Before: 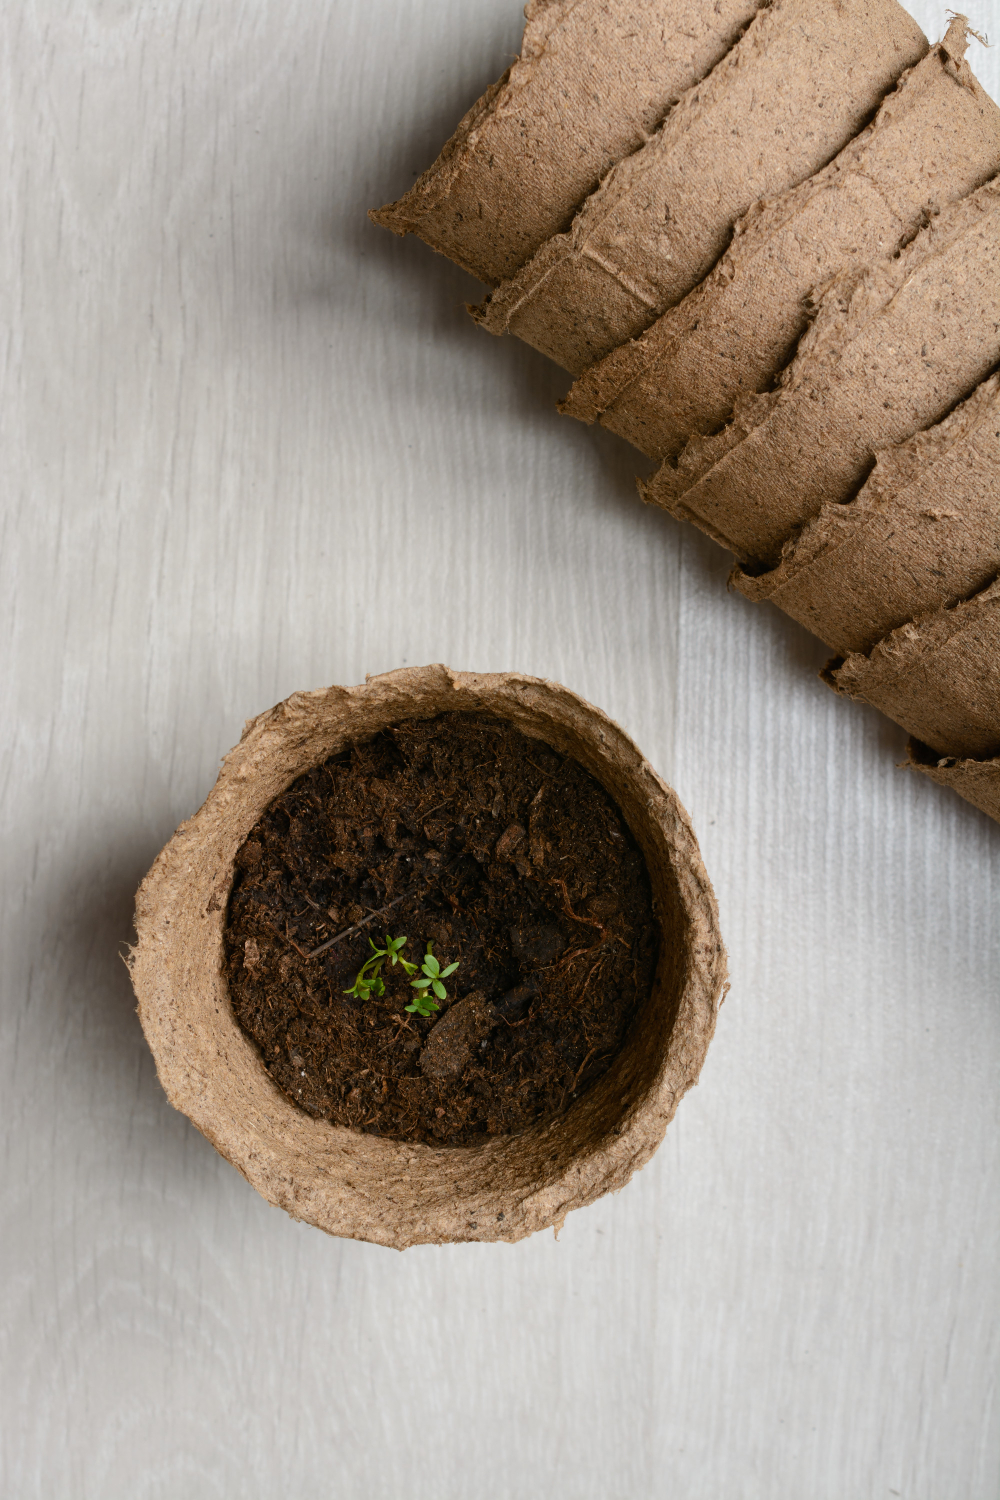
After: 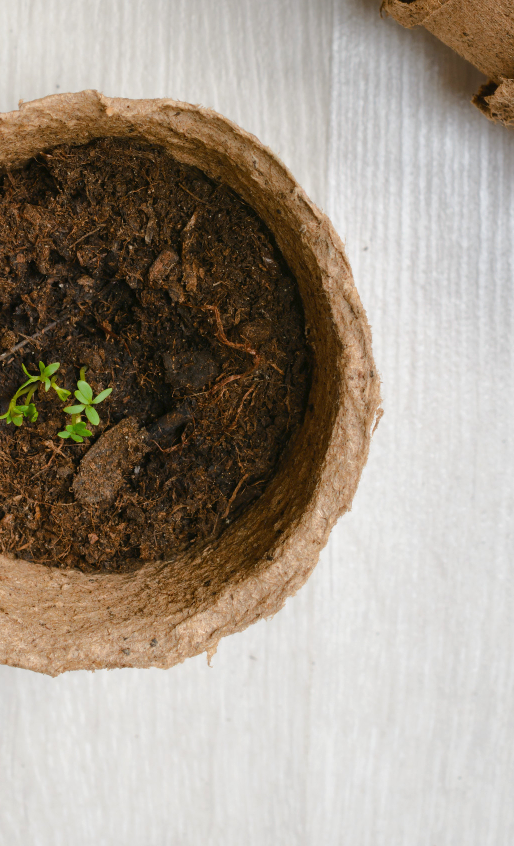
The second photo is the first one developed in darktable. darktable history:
crop: left 34.749%, top 38.317%, right 13.778%, bottom 5.264%
tone equalizer: -8 EV -0.018 EV, -7 EV 0.025 EV, -6 EV -0.007 EV, -5 EV 0.005 EV, -4 EV -0.039 EV, -3 EV -0.23 EV, -2 EV -0.653 EV, -1 EV -0.985 EV, +0 EV -0.985 EV, edges refinement/feathering 500, mask exposure compensation -1.57 EV, preserve details no
exposure: black level correction 0, exposure 1.182 EV, compensate exposure bias true, compensate highlight preservation false
